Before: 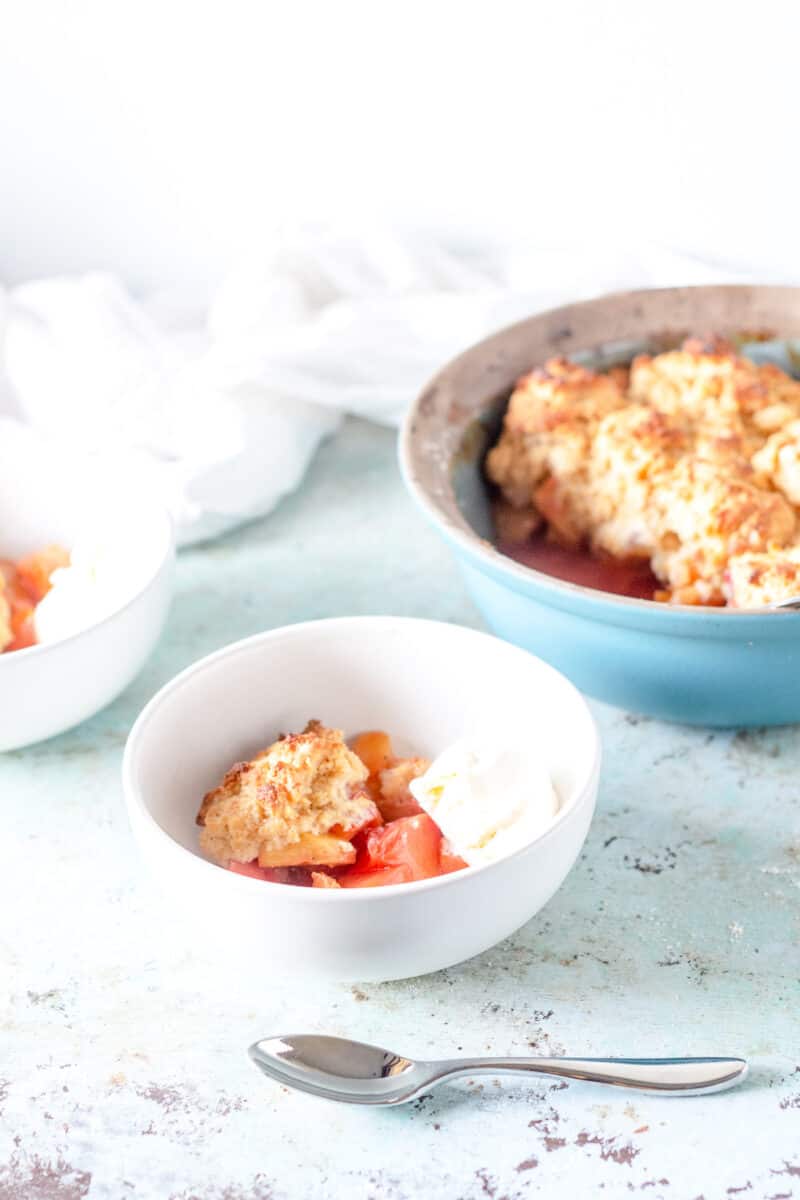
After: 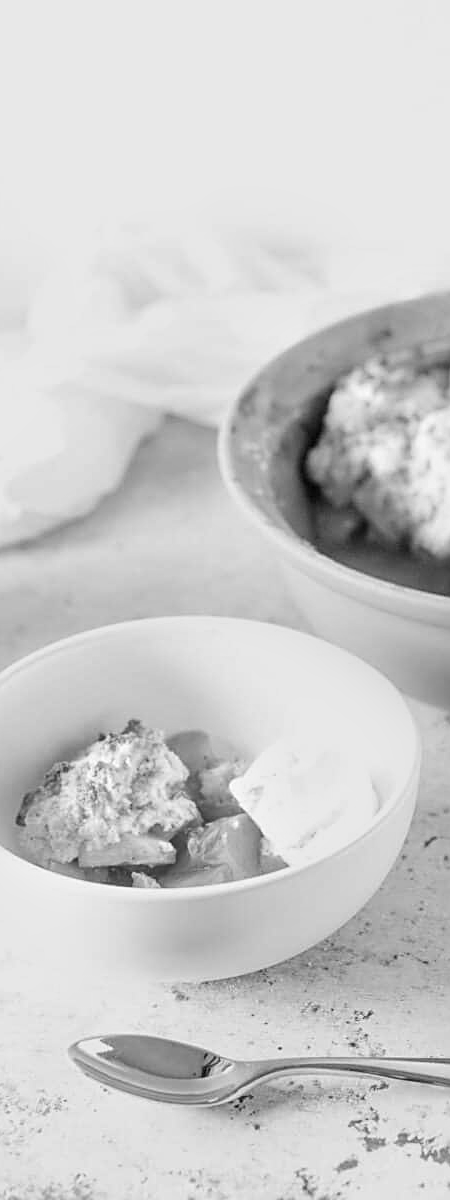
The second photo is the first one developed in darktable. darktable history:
sharpen: on, module defaults
monochrome: a 26.22, b 42.67, size 0.8
crop and rotate: left 22.516%, right 21.234%
